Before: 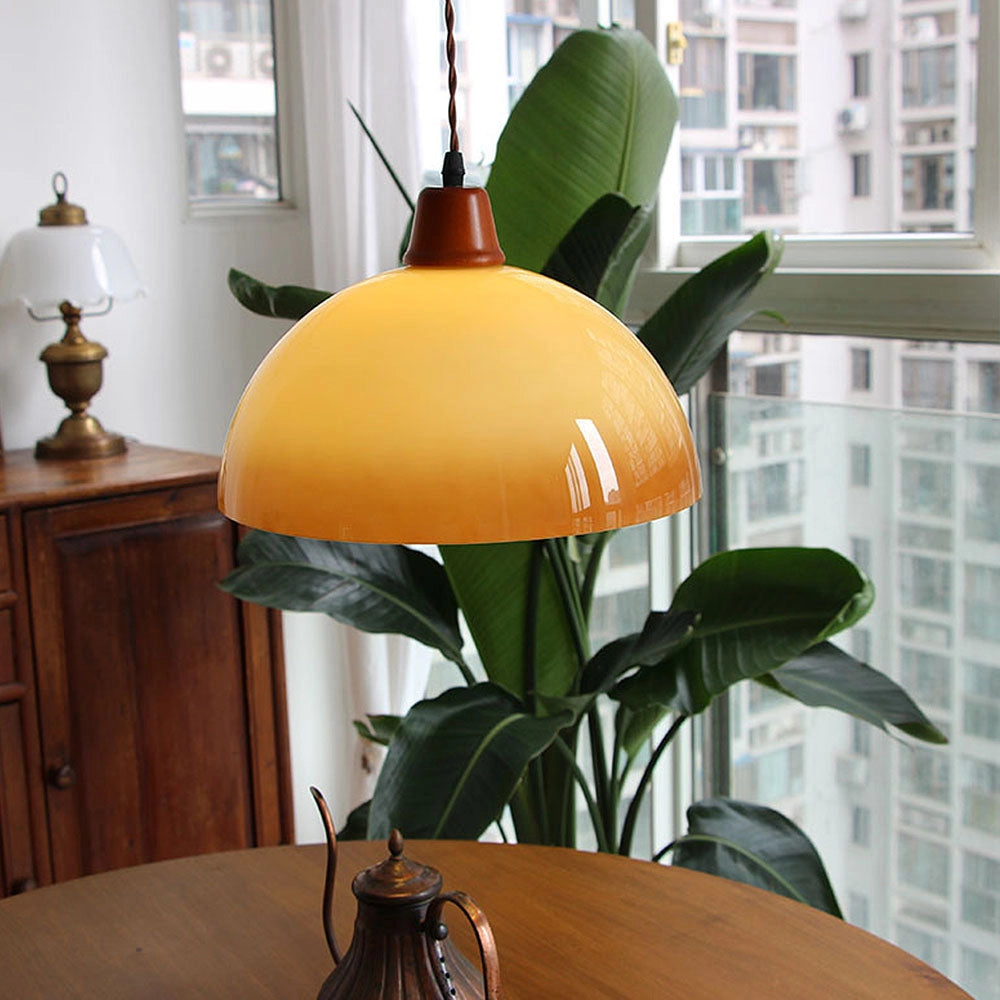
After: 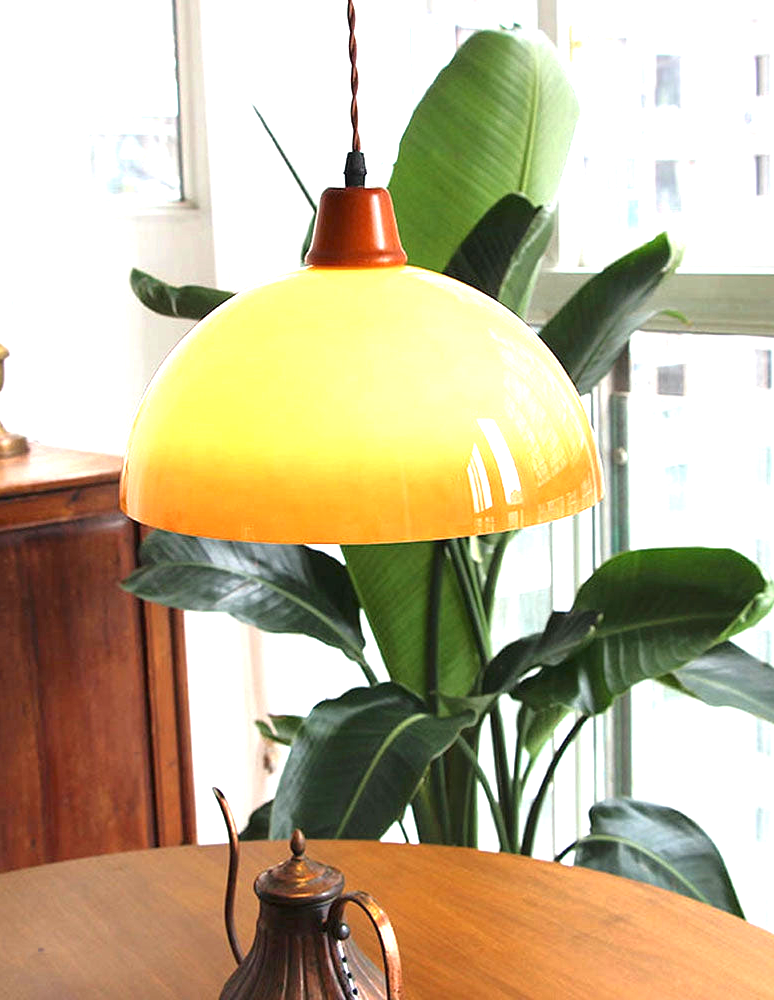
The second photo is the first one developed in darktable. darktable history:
exposure: black level correction 0, exposure 1.55 EV, compensate exposure bias true, compensate highlight preservation false
tone equalizer: -8 EV -1.84 EV, -7 EV -1.16 EV, -6 EV -1.62 EV, smoothing diameter 25%, edges refinement/feathering 10, preserve details guided filter
crop: left 9.88%, right 12.664%
